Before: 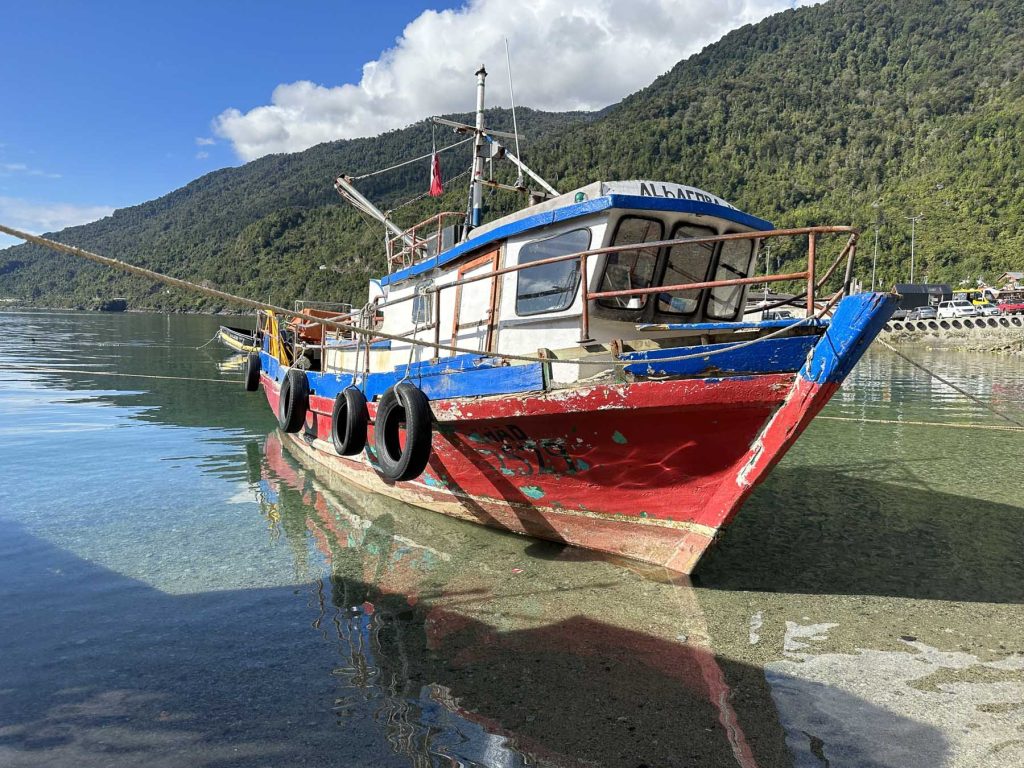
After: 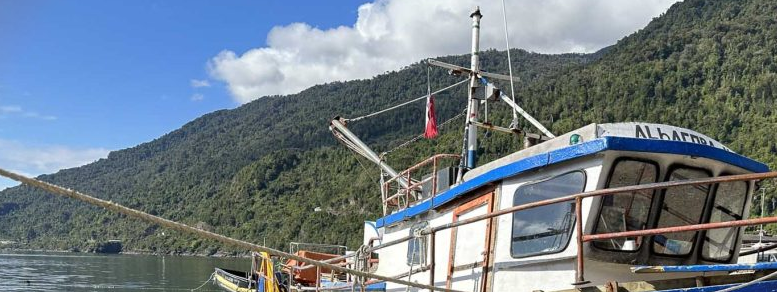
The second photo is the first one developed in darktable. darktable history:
vignetting: fall-off start 99.45%, width/height ratio 1.31, unbound false
crop: left 0.515%, top 7.649%, right 23.542%, bottom 54.208%
